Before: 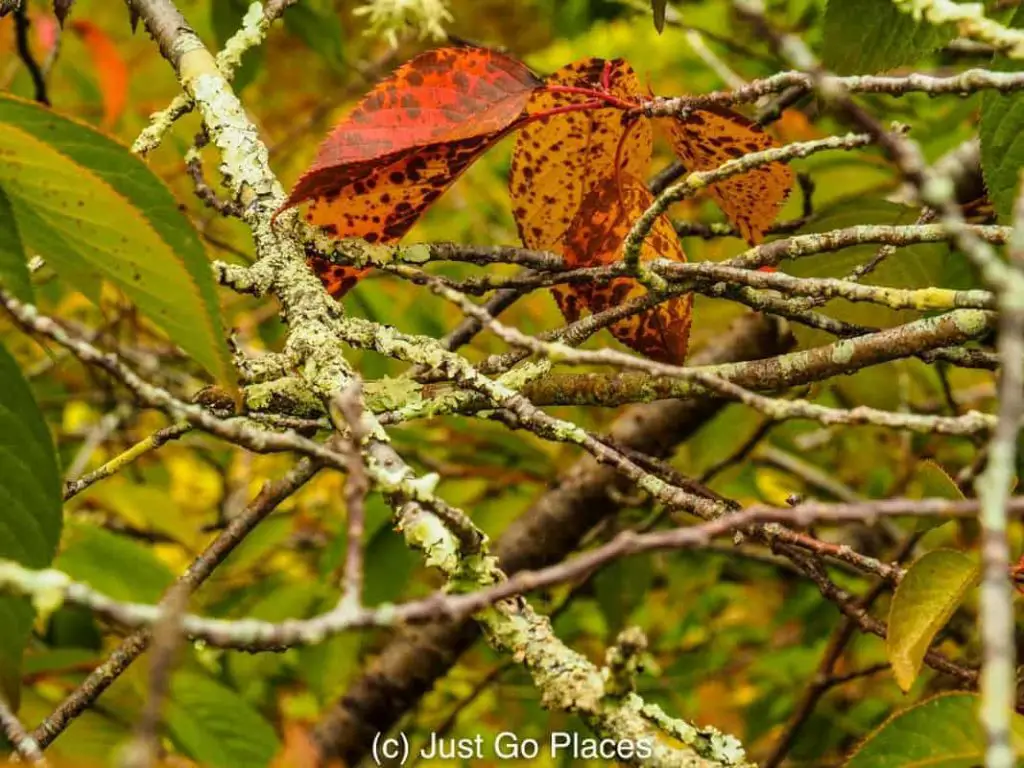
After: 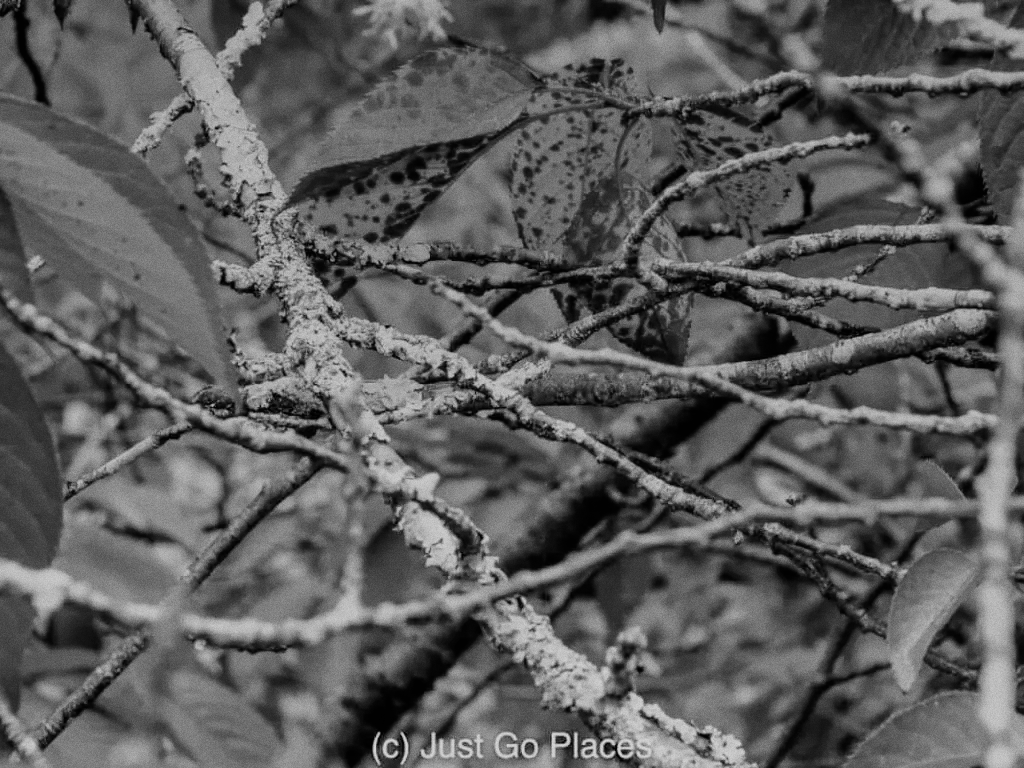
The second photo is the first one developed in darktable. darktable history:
graduated density: hue 238.83°, saturation 50%
grain: on, module defaults
filmic rgb: black relative exposure -7.65 EV, white relative exposure 4.56 EV, hardness 3.61
monochrome: on, module defaults
